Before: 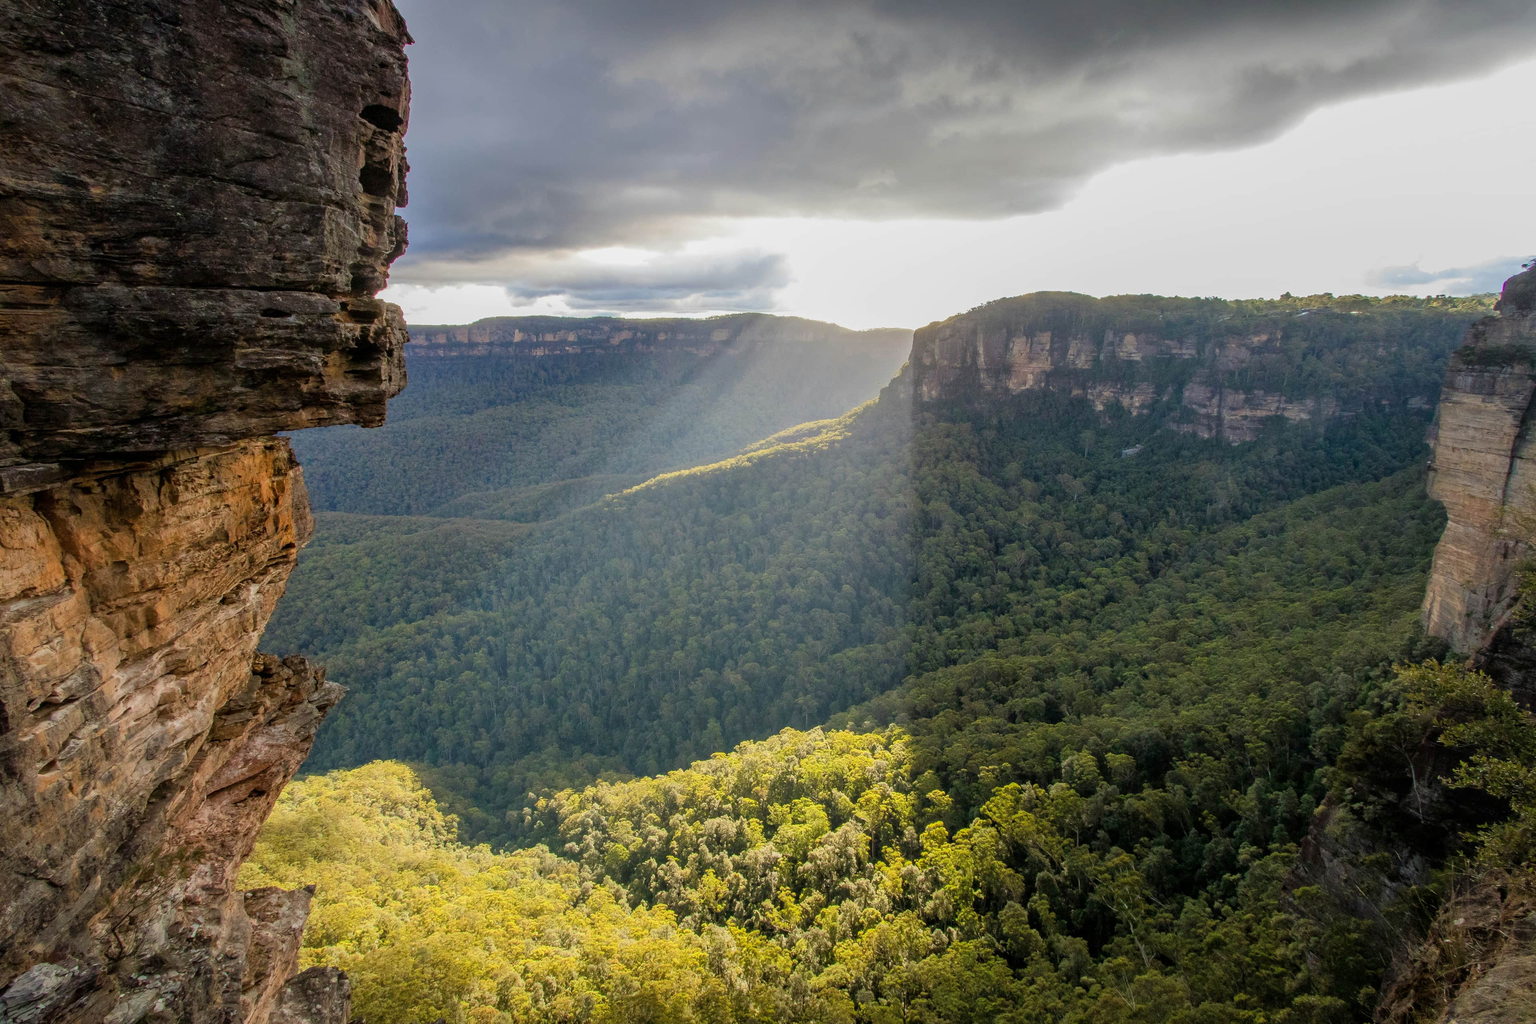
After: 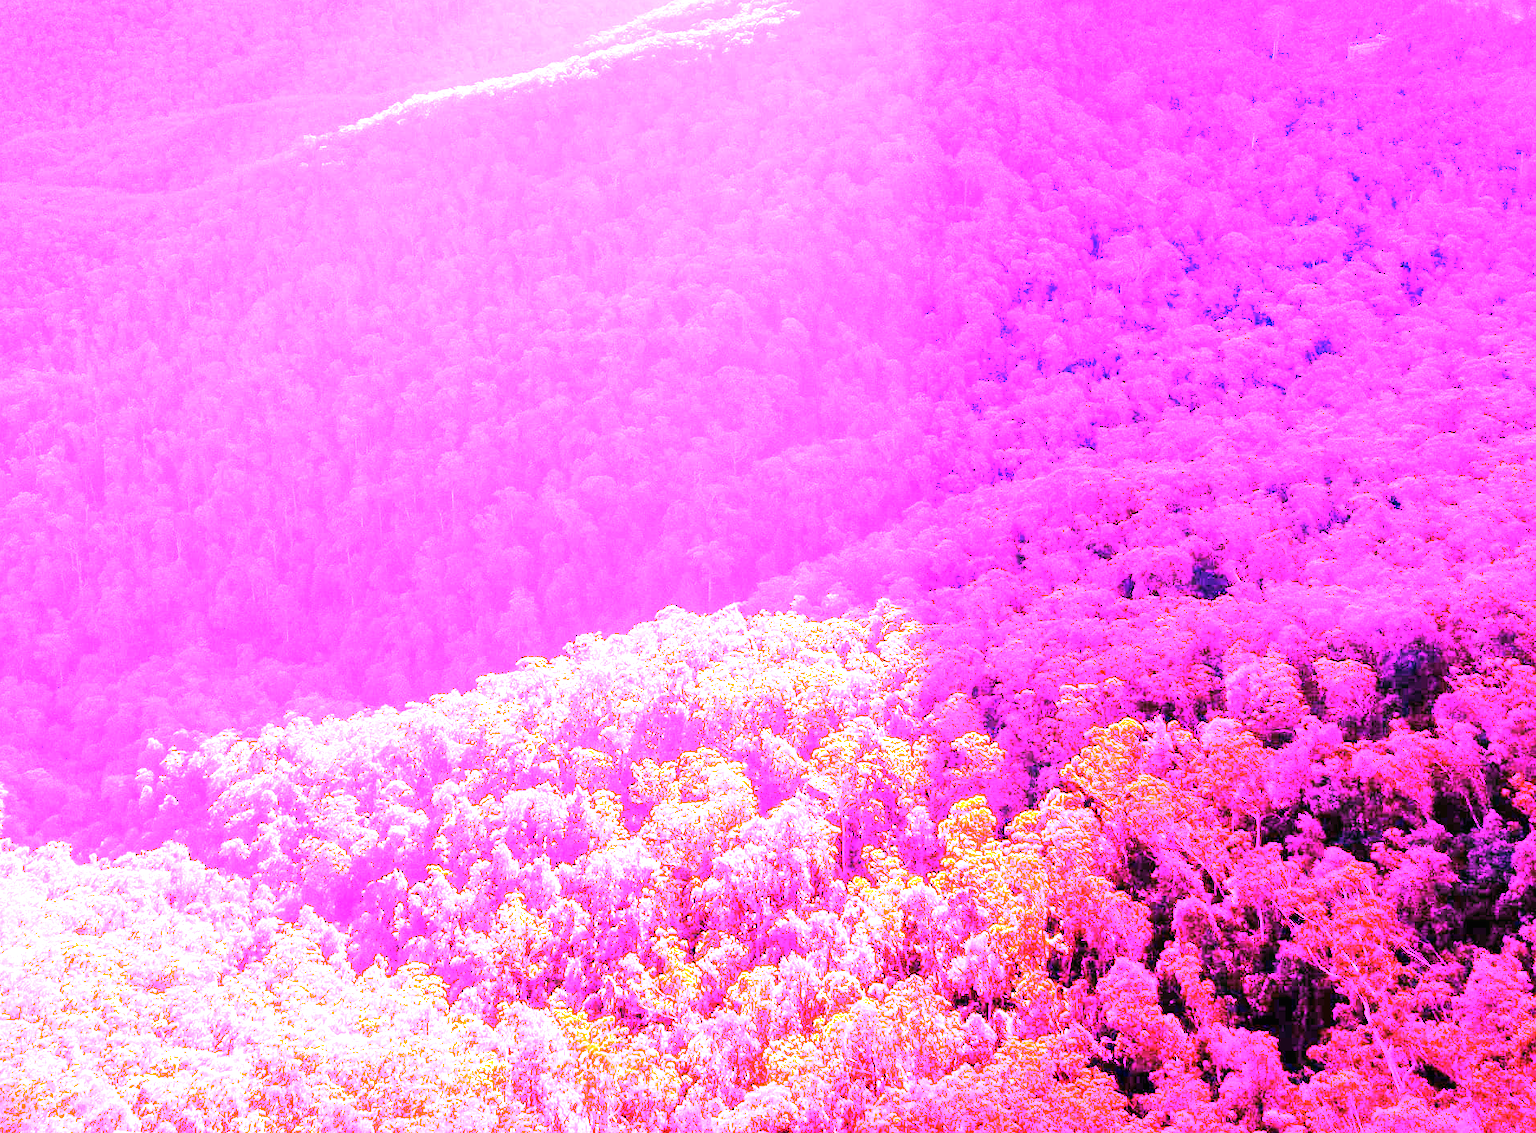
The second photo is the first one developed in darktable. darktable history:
exposure: black level correction -0.001, exposure 0.9 EV, compensate exposure bias true, compensate highlight preservation false
white balance: red 8, blue 8
crop: left 29.672%, top 41.786%, right 20.851%, bottom 3.487%
